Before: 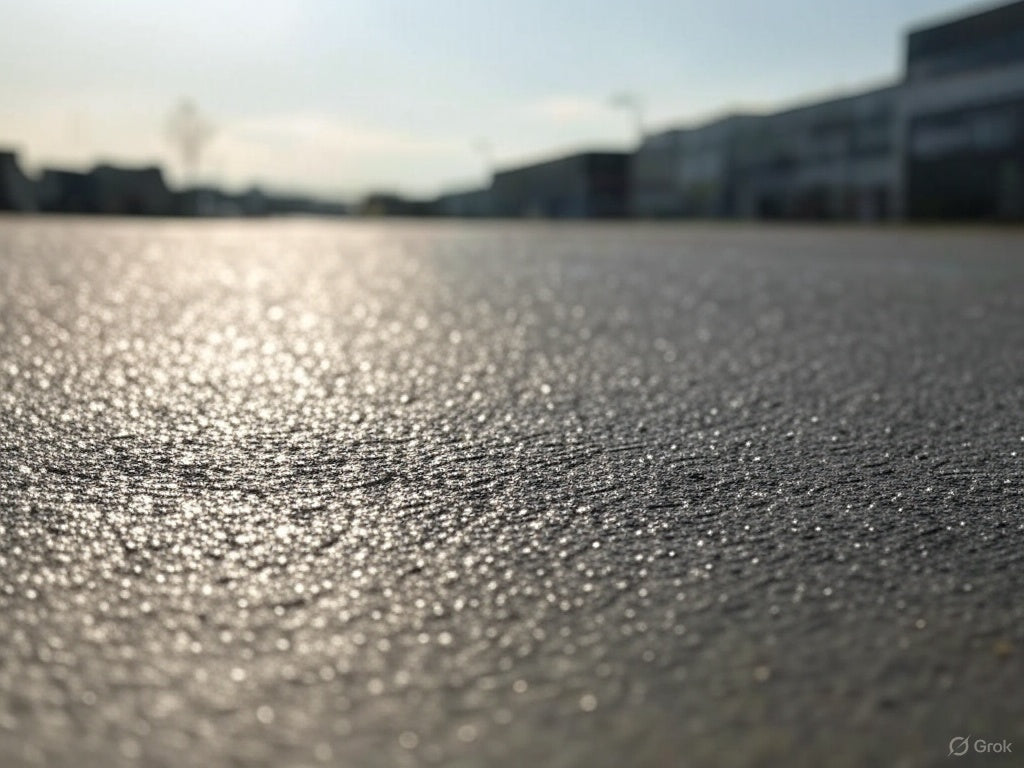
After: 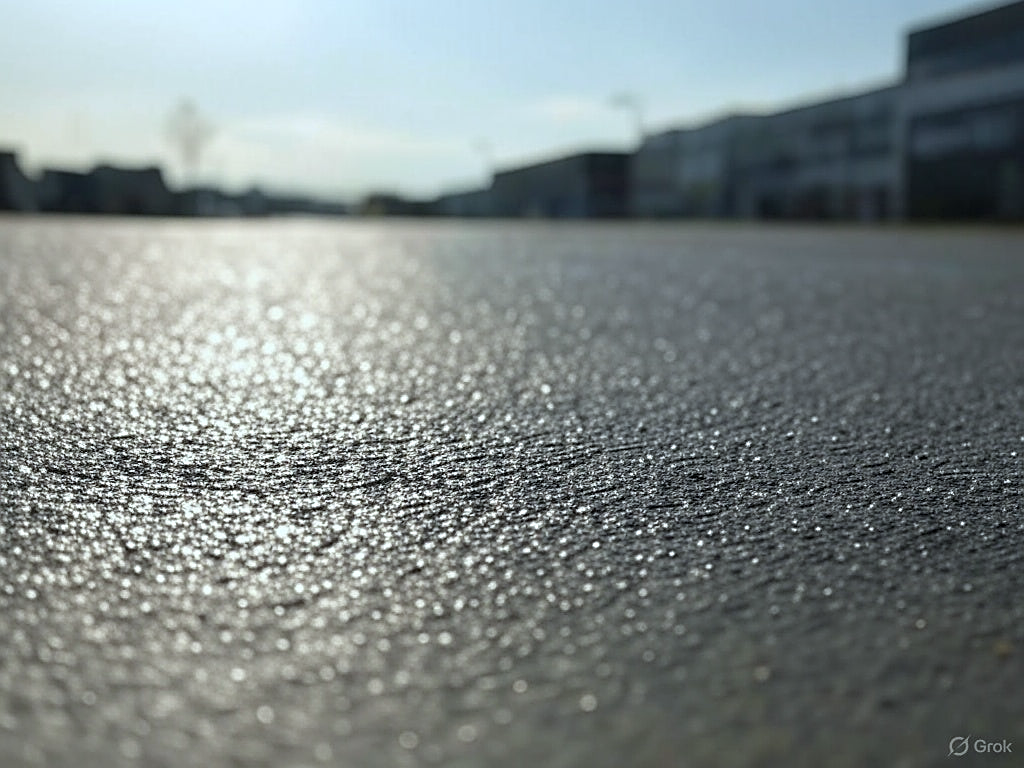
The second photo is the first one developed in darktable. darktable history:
sharpen: on, module defaults
white balance: red 0.925, blue 1.046
